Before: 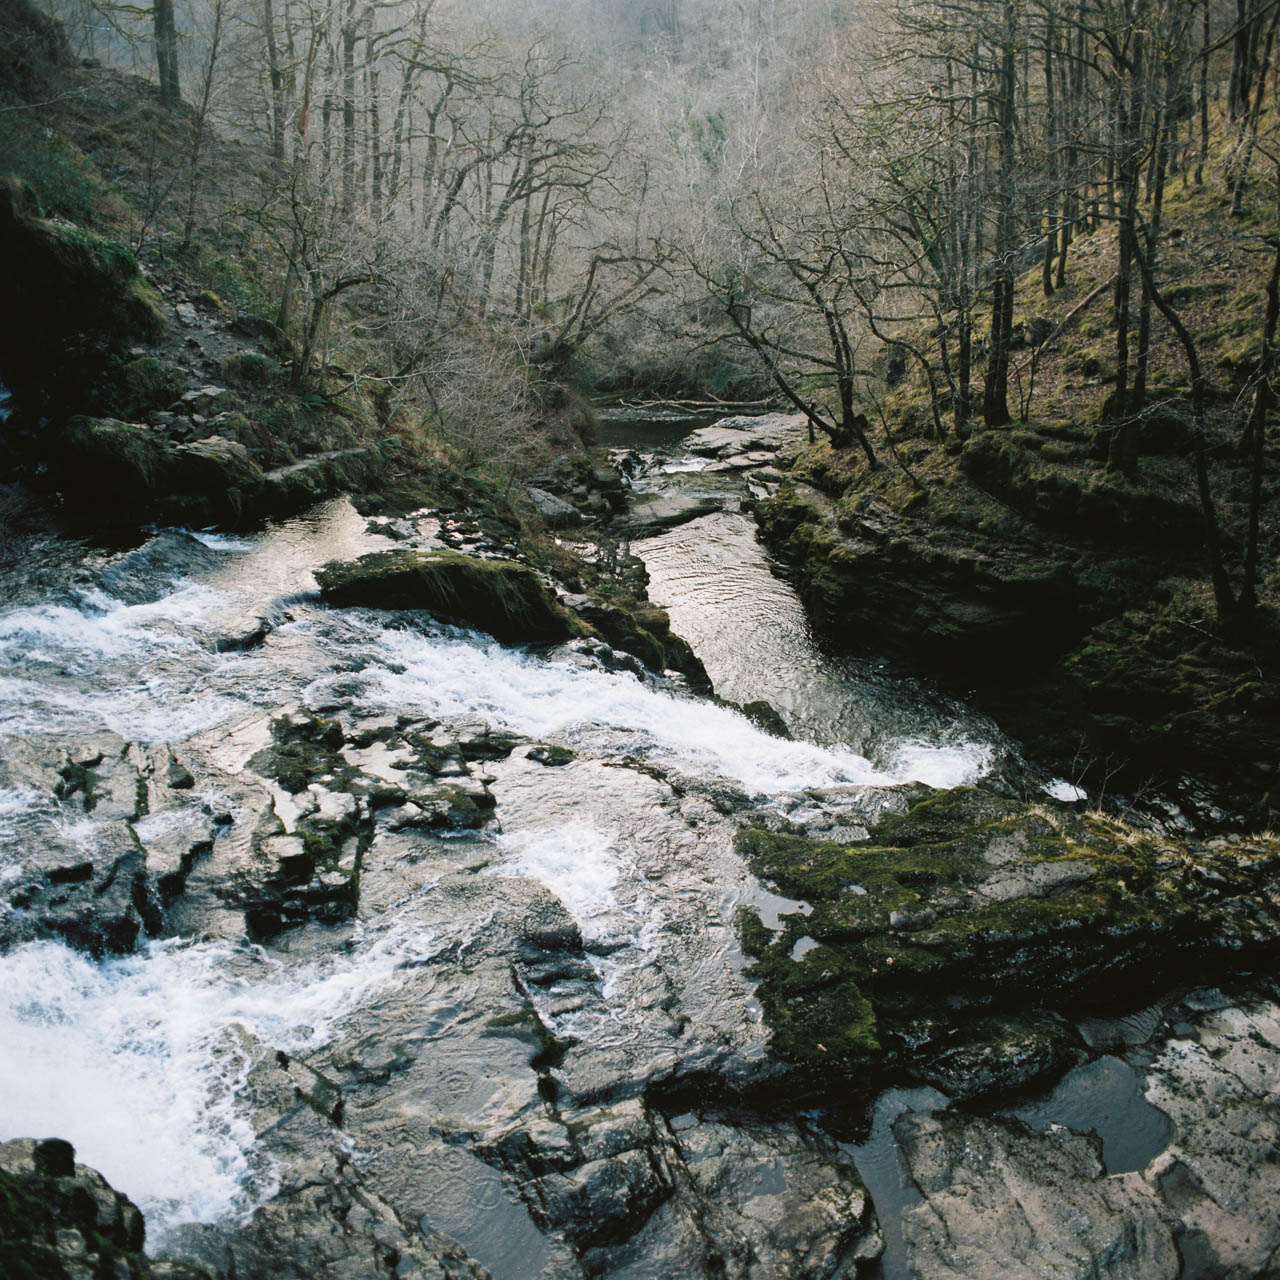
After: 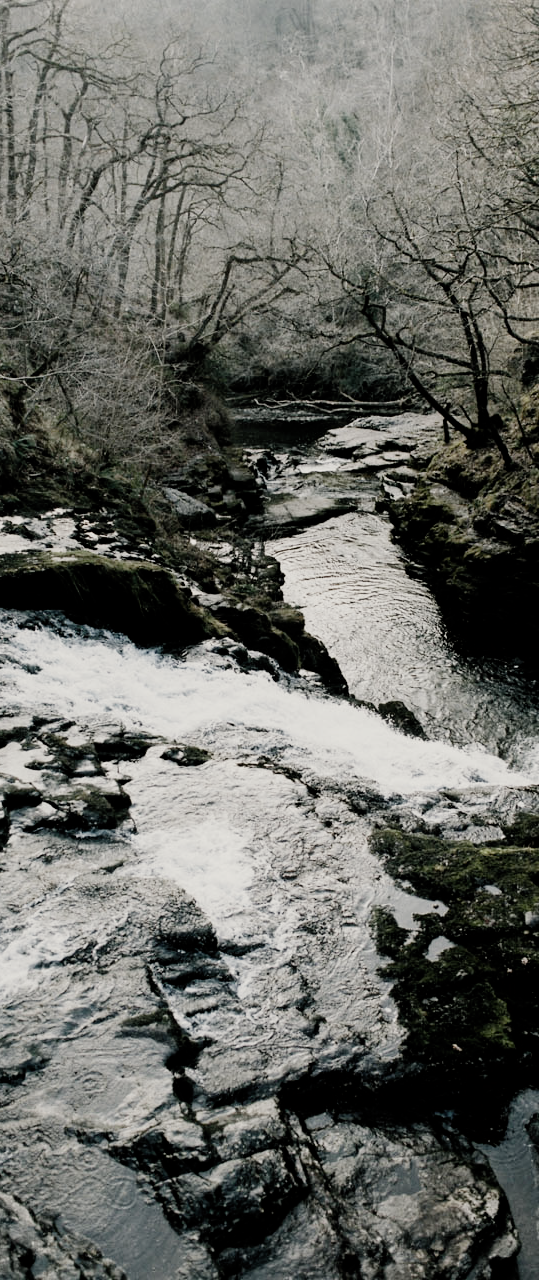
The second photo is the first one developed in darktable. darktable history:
filmic rgb: black relative exposure -5.01 EV, white relative exposure 3.95 EV, hardness 2.88, contrast 1.298, highlights saturation mix -29.19%, preserve chrominance no, color science v4 (2020), contrast in shadows soft
color correction: highlights b* 2.98
crop: left 28.572%, right 29.318%
